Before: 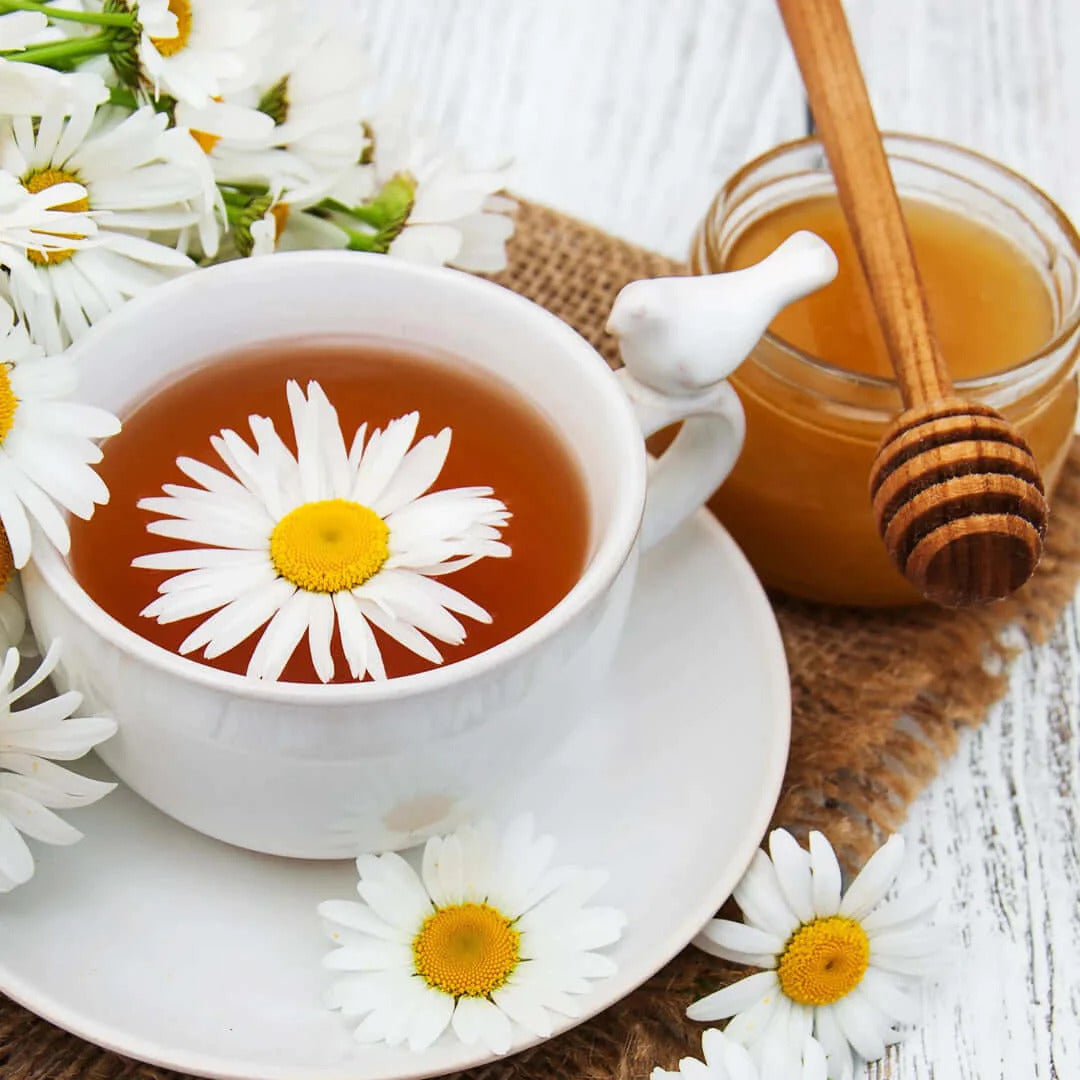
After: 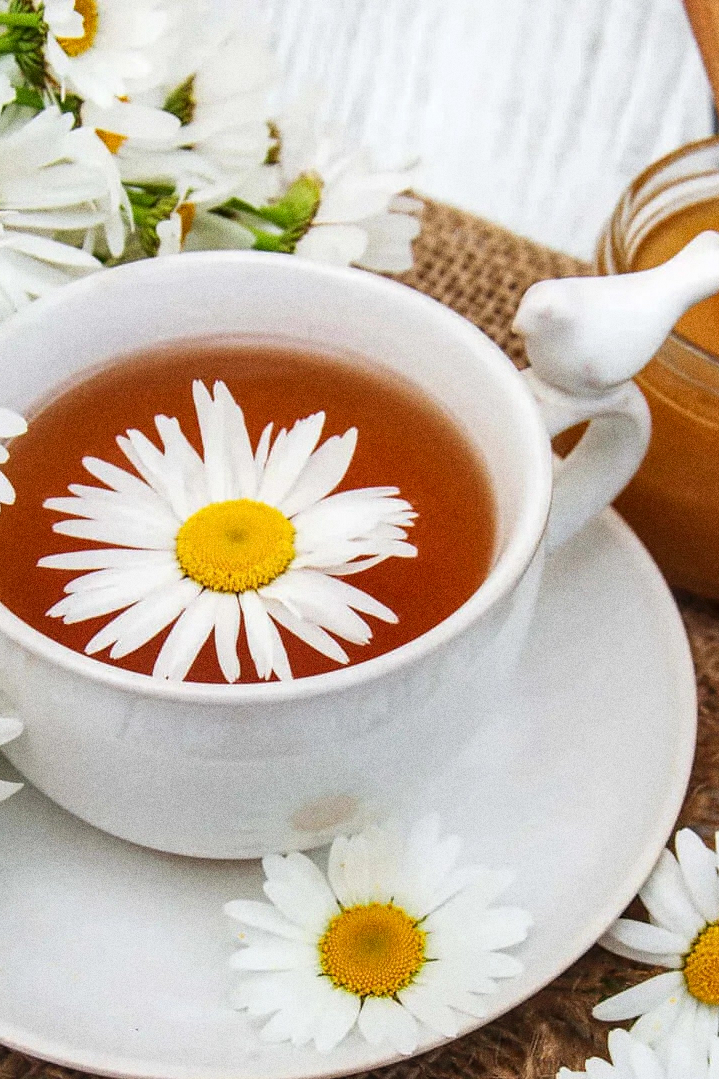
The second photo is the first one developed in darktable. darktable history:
local contrast: on, module defaults
grain: coarseness 0.09 ISO, strength 40%
crop and rotate: left 8.786%, right 24.548%
